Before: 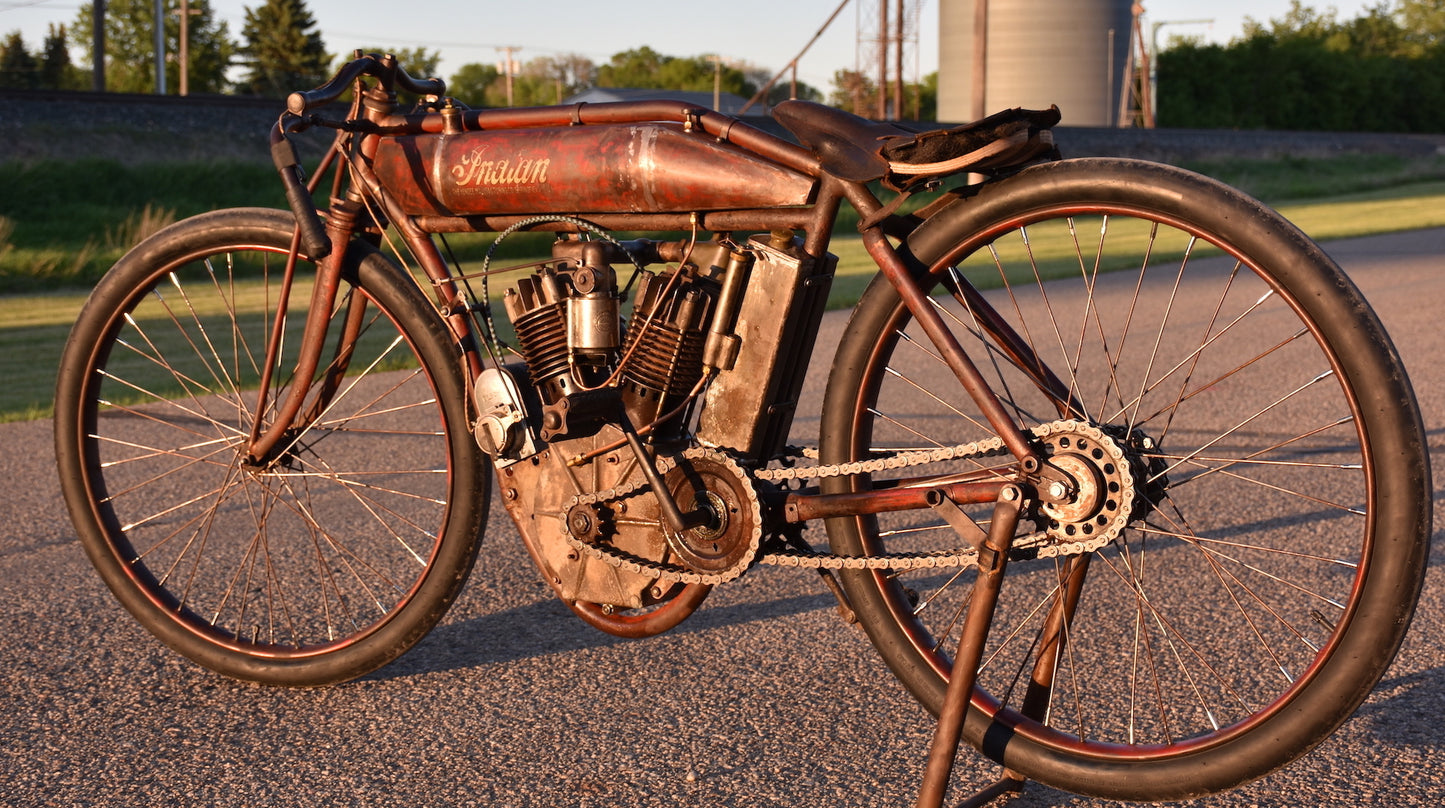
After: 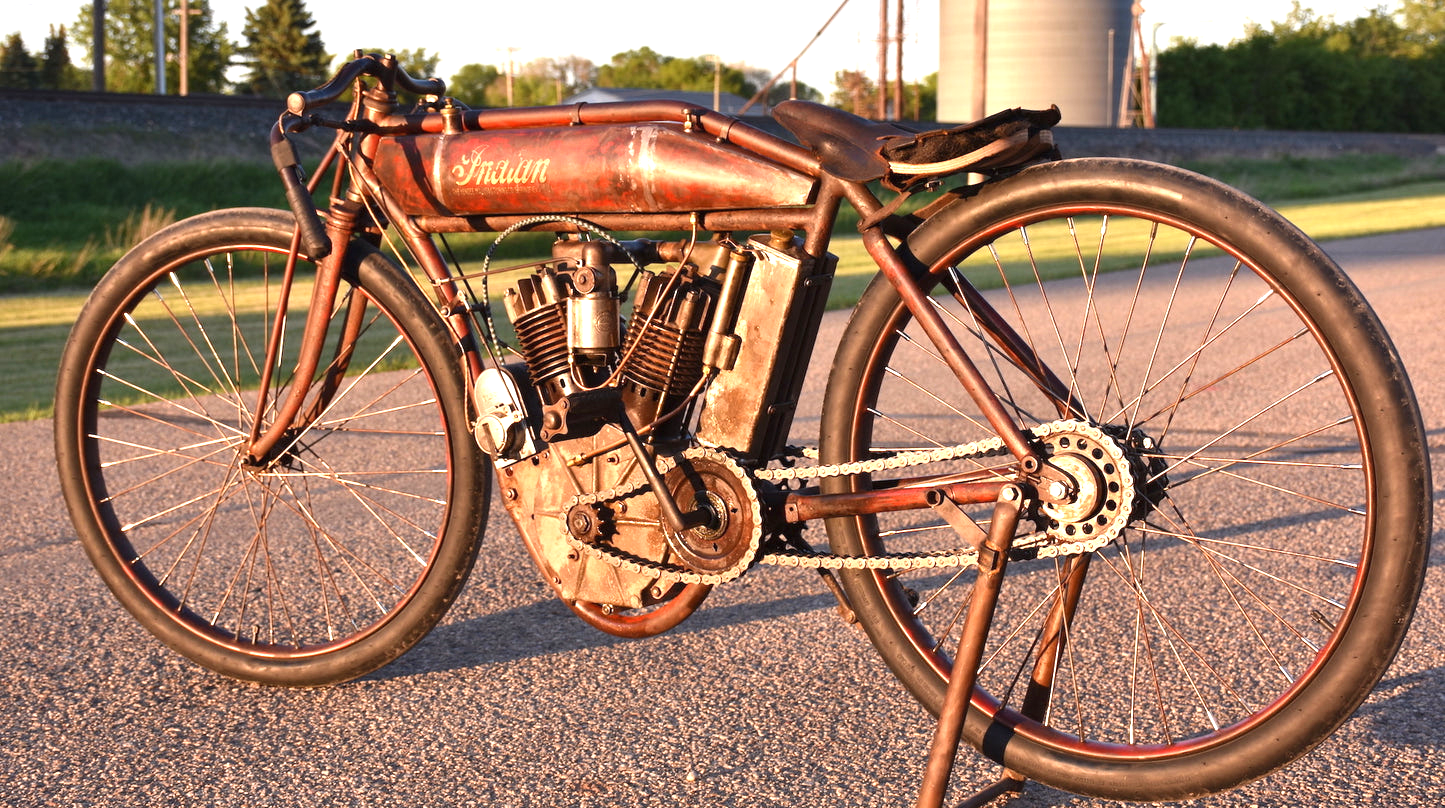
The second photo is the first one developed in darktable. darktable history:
exposure: black level correction 0, exposure 1 EV, compensate exposure bias true, compensate highlight preservation false
white balance: emerald 1
